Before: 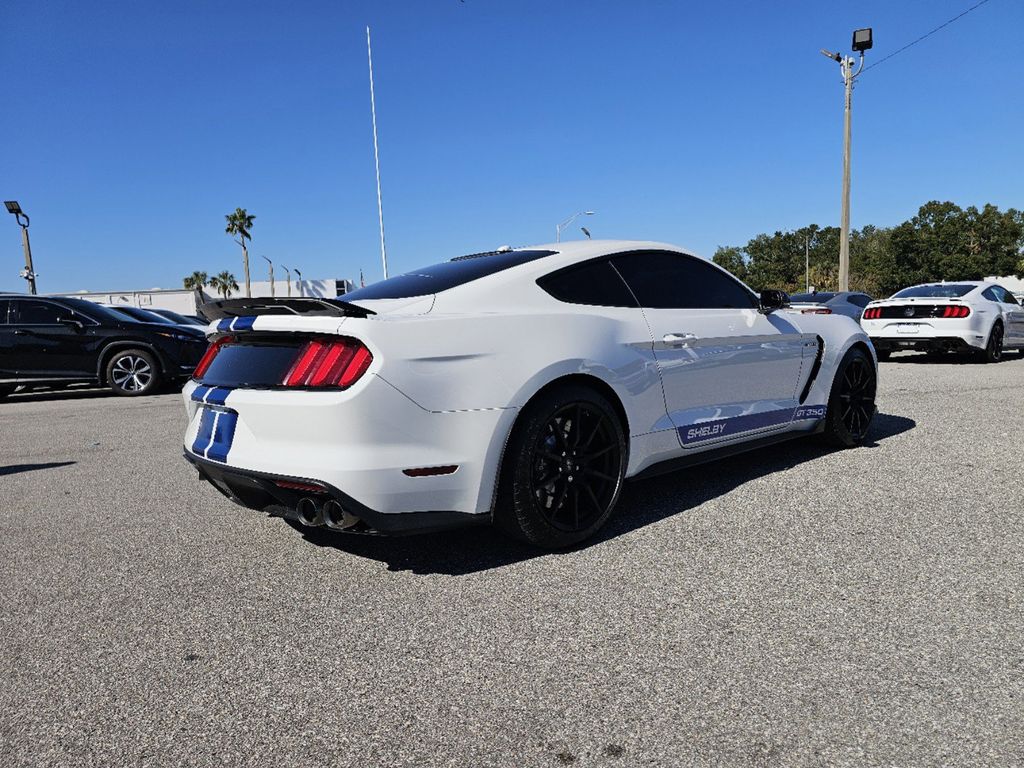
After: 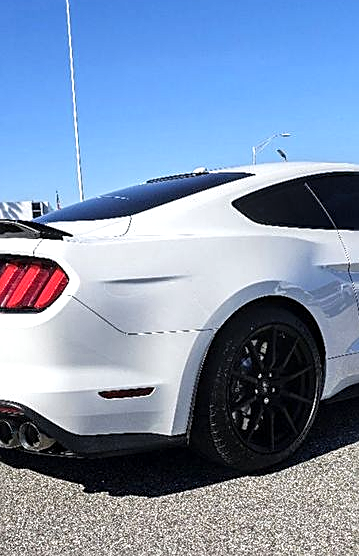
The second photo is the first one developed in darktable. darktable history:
exposure: black level correction 0.001, exposure 0.499 EV, compensate exposure bias true, compensate highlight preservation false
crop and rotate: left 29.693%, top 10.284%, right 35.219%, bottom 17.238%
local contrast: highlights 59%, detail 145%
sharpen: on, module defaults
